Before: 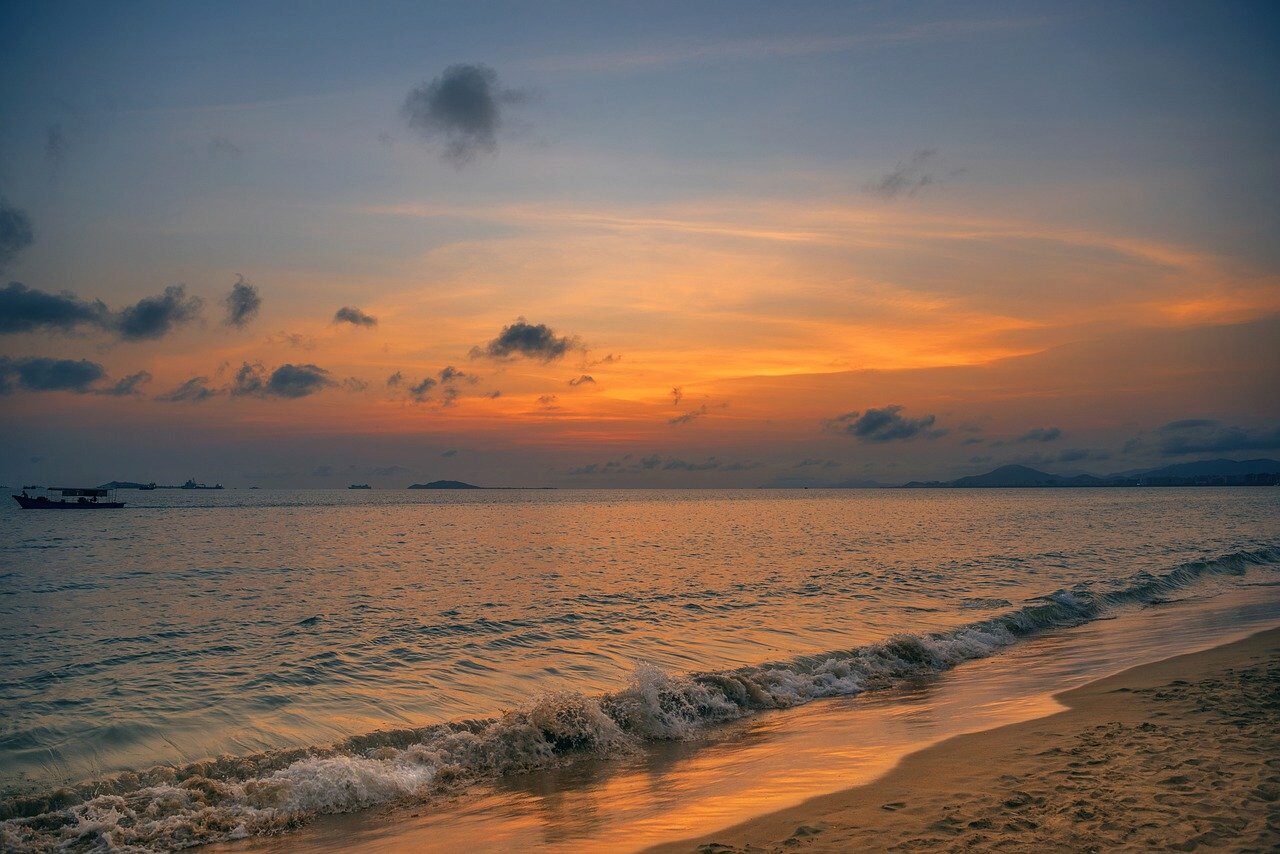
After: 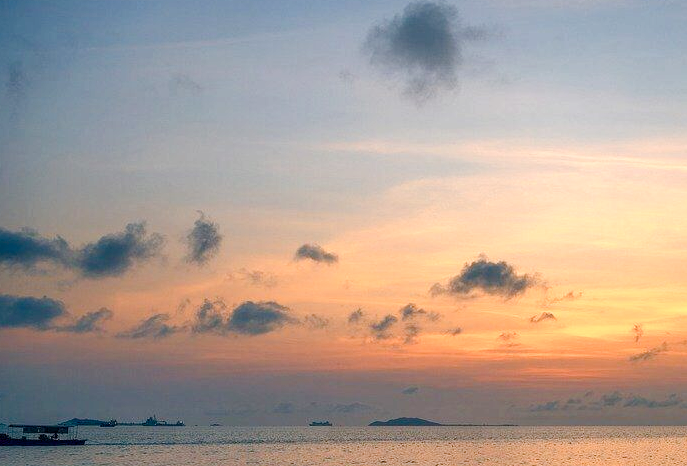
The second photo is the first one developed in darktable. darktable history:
exposure: black level correction 0, exposure 0.935 EV, compensate highlight preservation false
local contrast: detail 109%
color balance rgb: shadows lift › luminance -10.174%, linear chroma grading › global chroma 39.563%, perceptual saturation grading › global saturation 25.874%, perceptual saturation grading › highlights -50.594%, perceptual saturation grading › shadows 30.104%, global vibrance -16.468%, contrast -6.565%
contrast brightness saturation: contrast 0.098, saturation -0.303
crop and rotate: left 3.052%, top 7.515%, right 43.226%, bottom 37.87%
